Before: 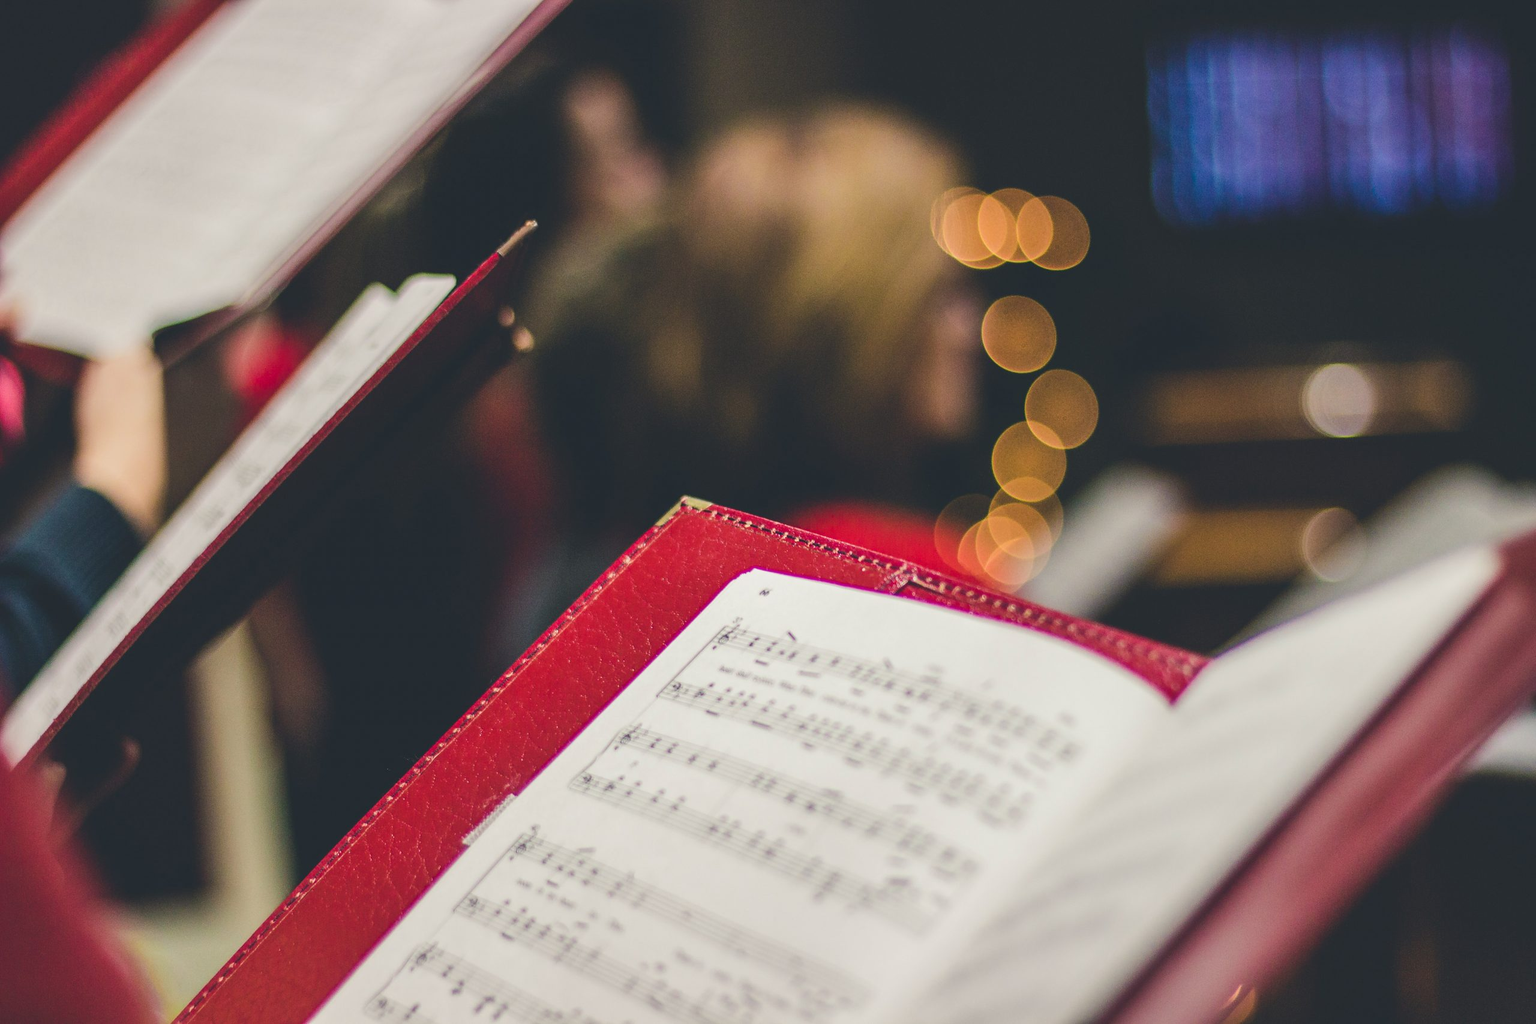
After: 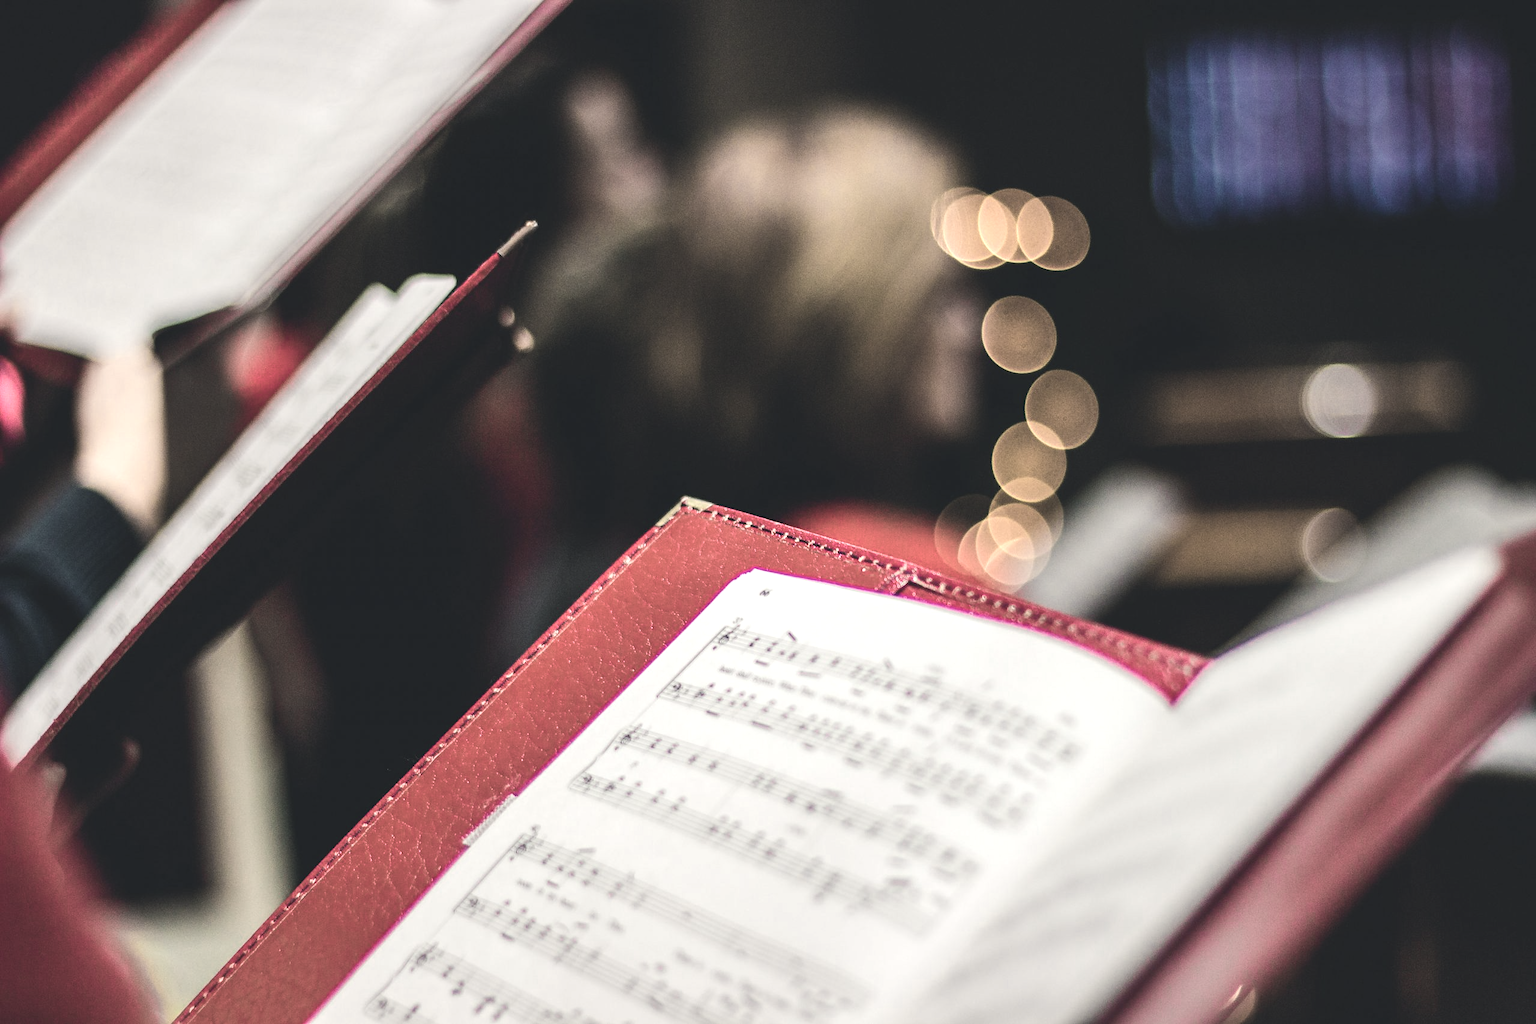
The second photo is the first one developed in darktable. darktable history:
tone equalizer: -8 EV -0.417 EV, -7 EV -0.389 EV, -6 EV -0.333 EV, -5 EV -0.222 EV, -3 EV 0.222 EV, -2 EV 0.333 EV, -1 EV 0.389 EV, +0 EV 0.417 EV, edges refinement/feathering 500, mask exposure compensation -1.57 EV, preserve details no
color zones: curves: ch0 [(0, 0.6) (0.129, 0.585) (0.193, 0.596) (0.429, 0.5) (0.571, 0.5) (0.714, 0.5) (0.857, 0.5) (1, 0.6)]; ch1 [(0, 0.453) (0.112, 0.245) (0.213, 0.252) (0.429, 0.233) (0.571, 0.231) (0.683, 0.242) (0.857, 0.296) (1, 0.453)]
